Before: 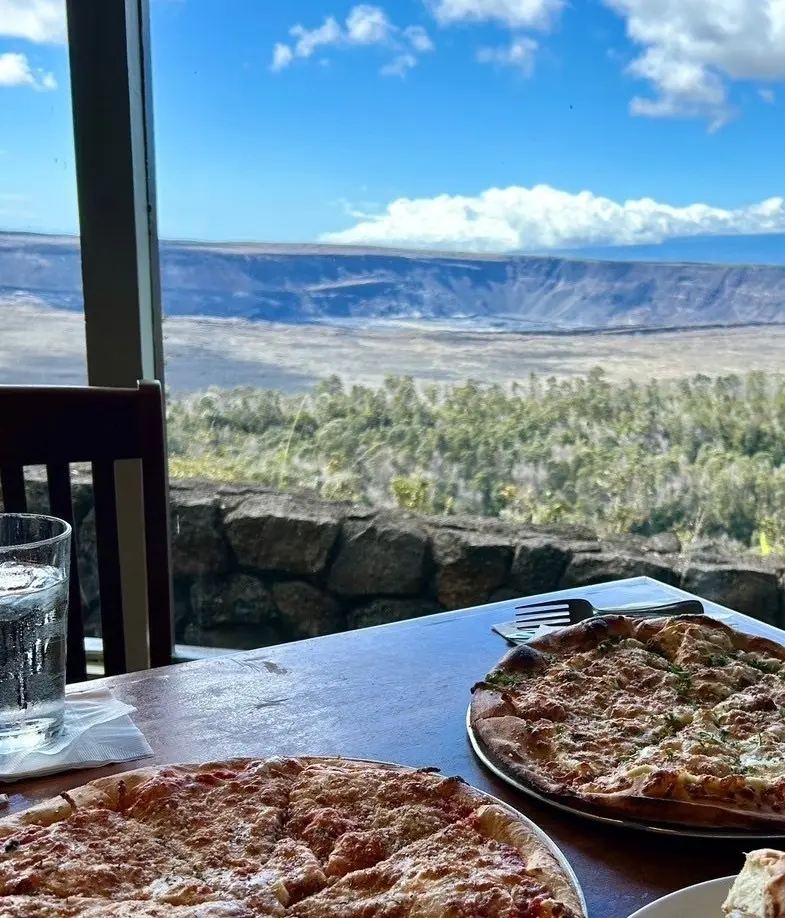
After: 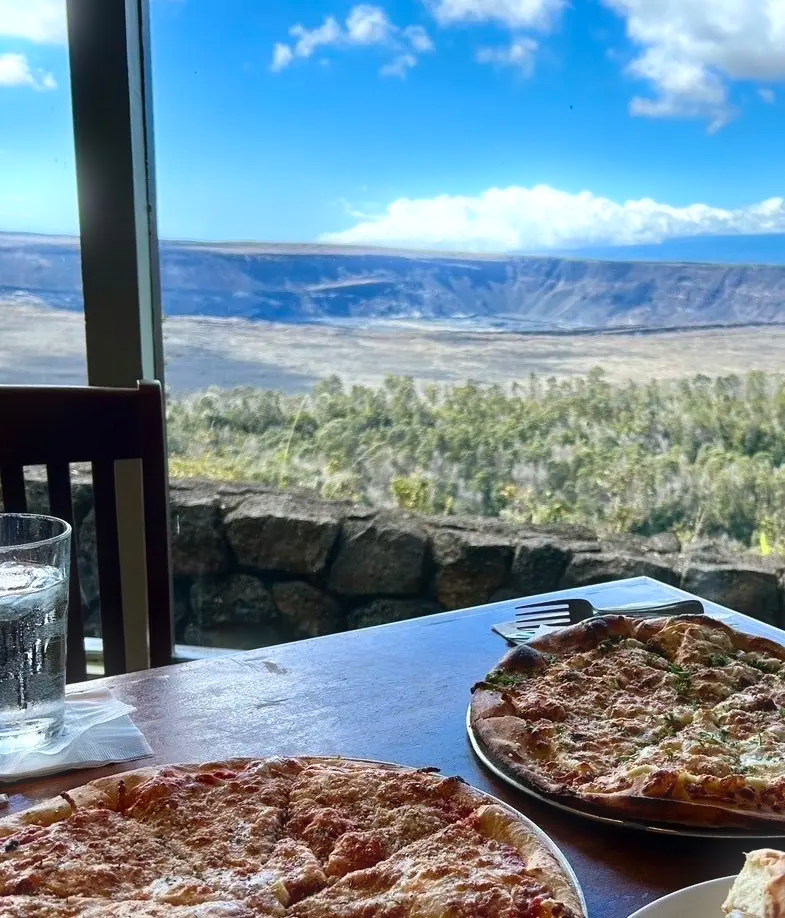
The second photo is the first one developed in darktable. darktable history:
contrast brightness saturation: saturation 0.1
bloom: size 5%, threshold 95%, strength 15%
